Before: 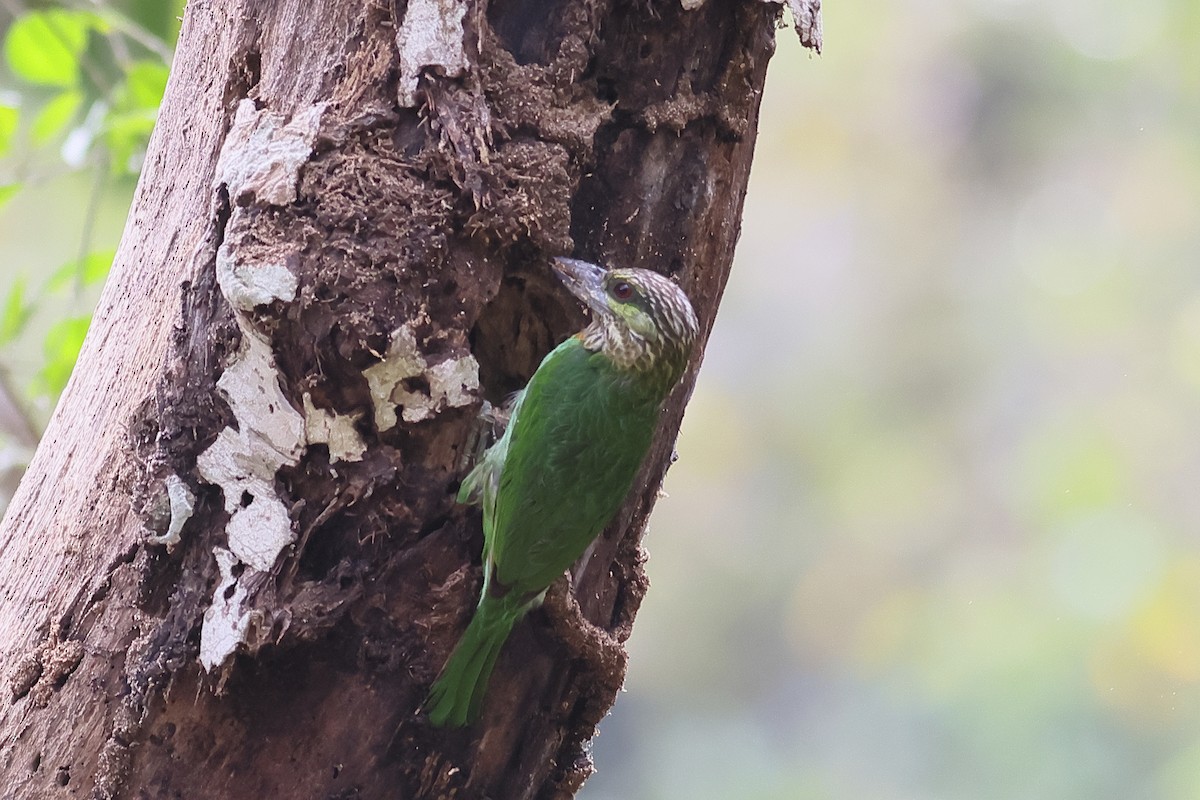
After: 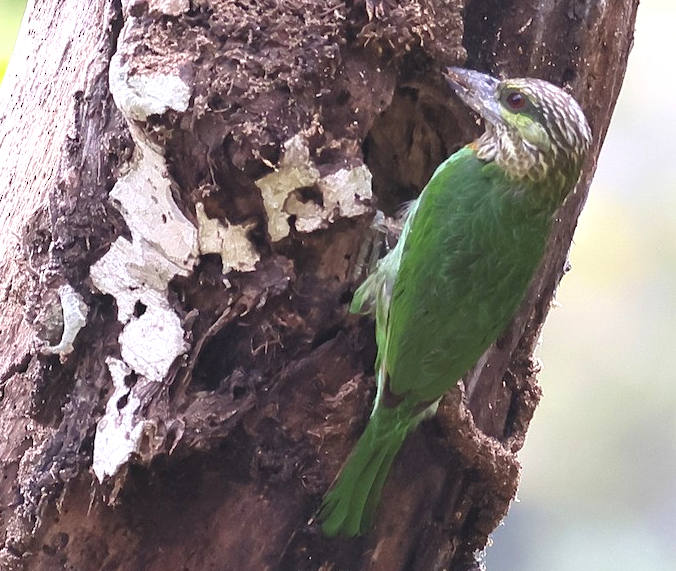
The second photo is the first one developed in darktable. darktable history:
exposure: exposure 0.6 EV, compensate highlight preservation false
crop: left 8.966%, top 23.852%, right 34.699%, bottom 4.703%
